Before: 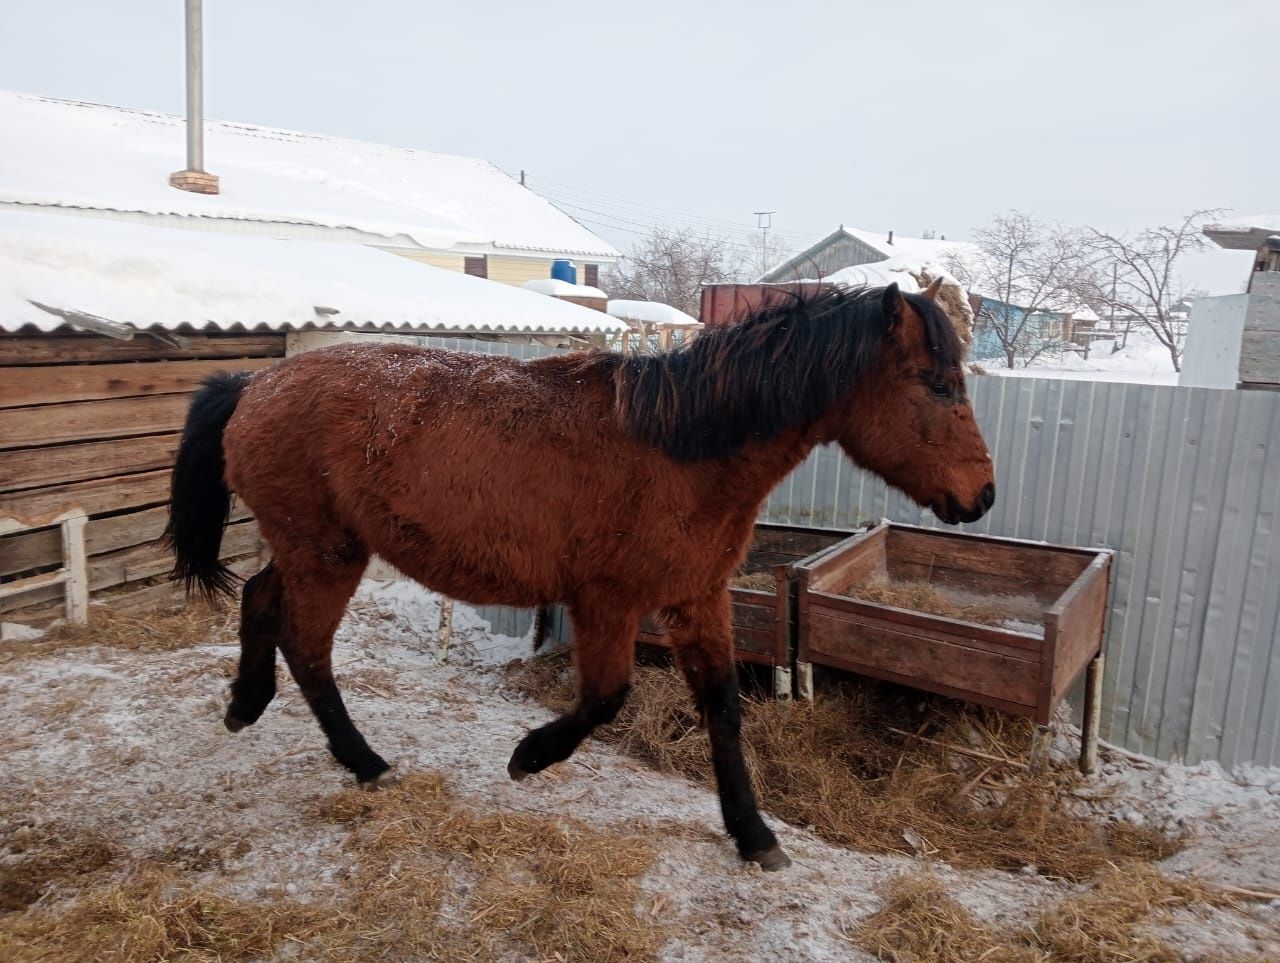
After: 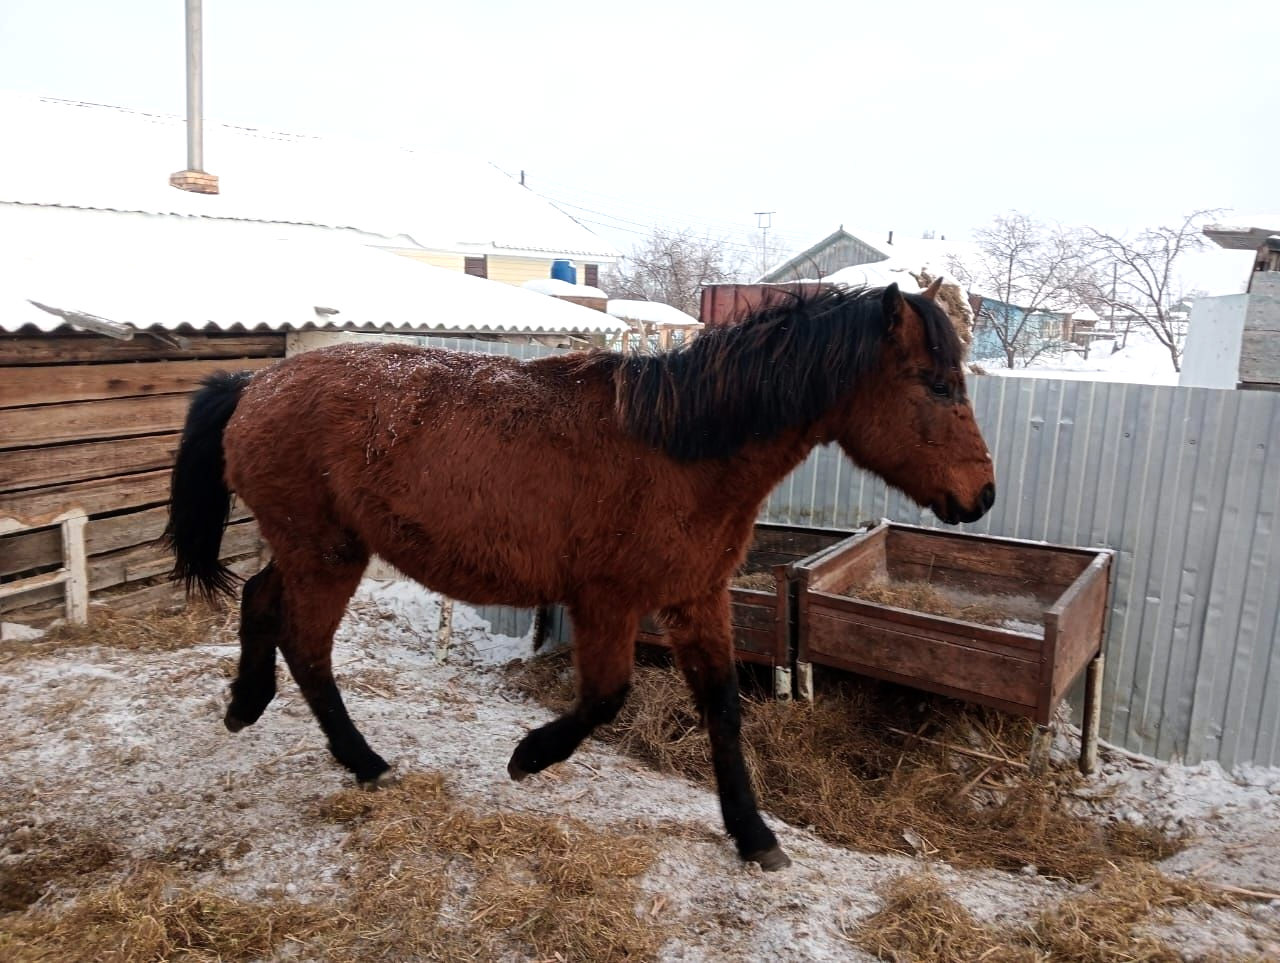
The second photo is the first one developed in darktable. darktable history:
tone equalizer: -8 EV -0.443 EV, -7 EV -0.413 EV, -6 EV -0.352 EV, -5 EV -0.223 EV, -3 EV 0.2 EV, -2 EV 0.363 EV, -1 EV 0.39 EV, +0 EV 0.391 EV, edges refinement/feathering 500, mask exposure compensation -1.57 EV, preserve details no
